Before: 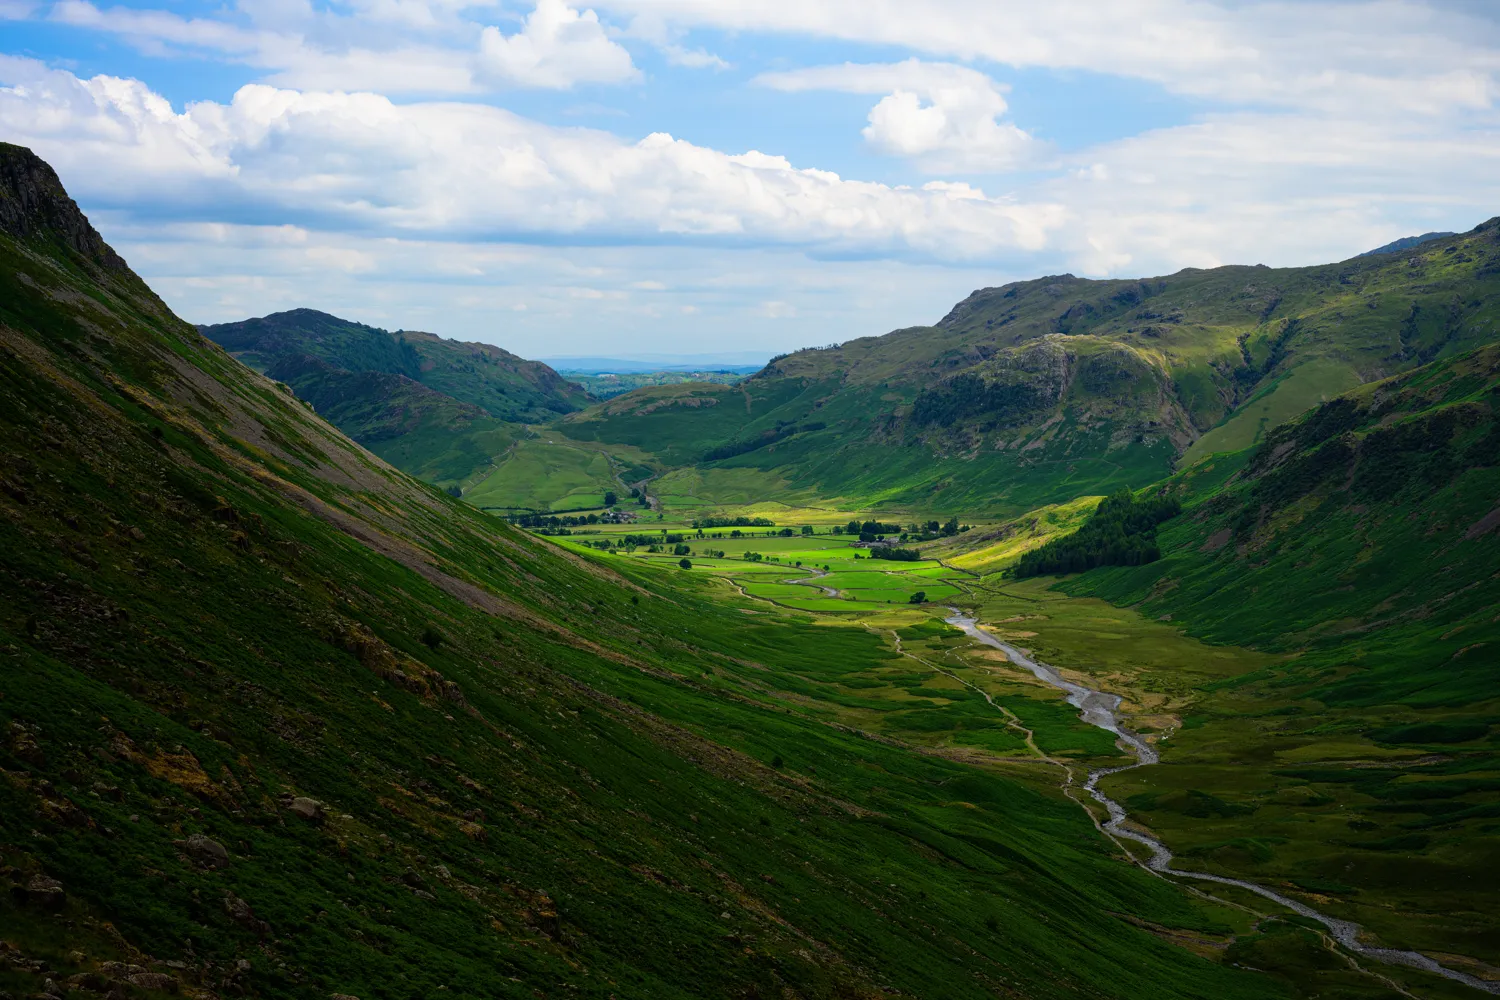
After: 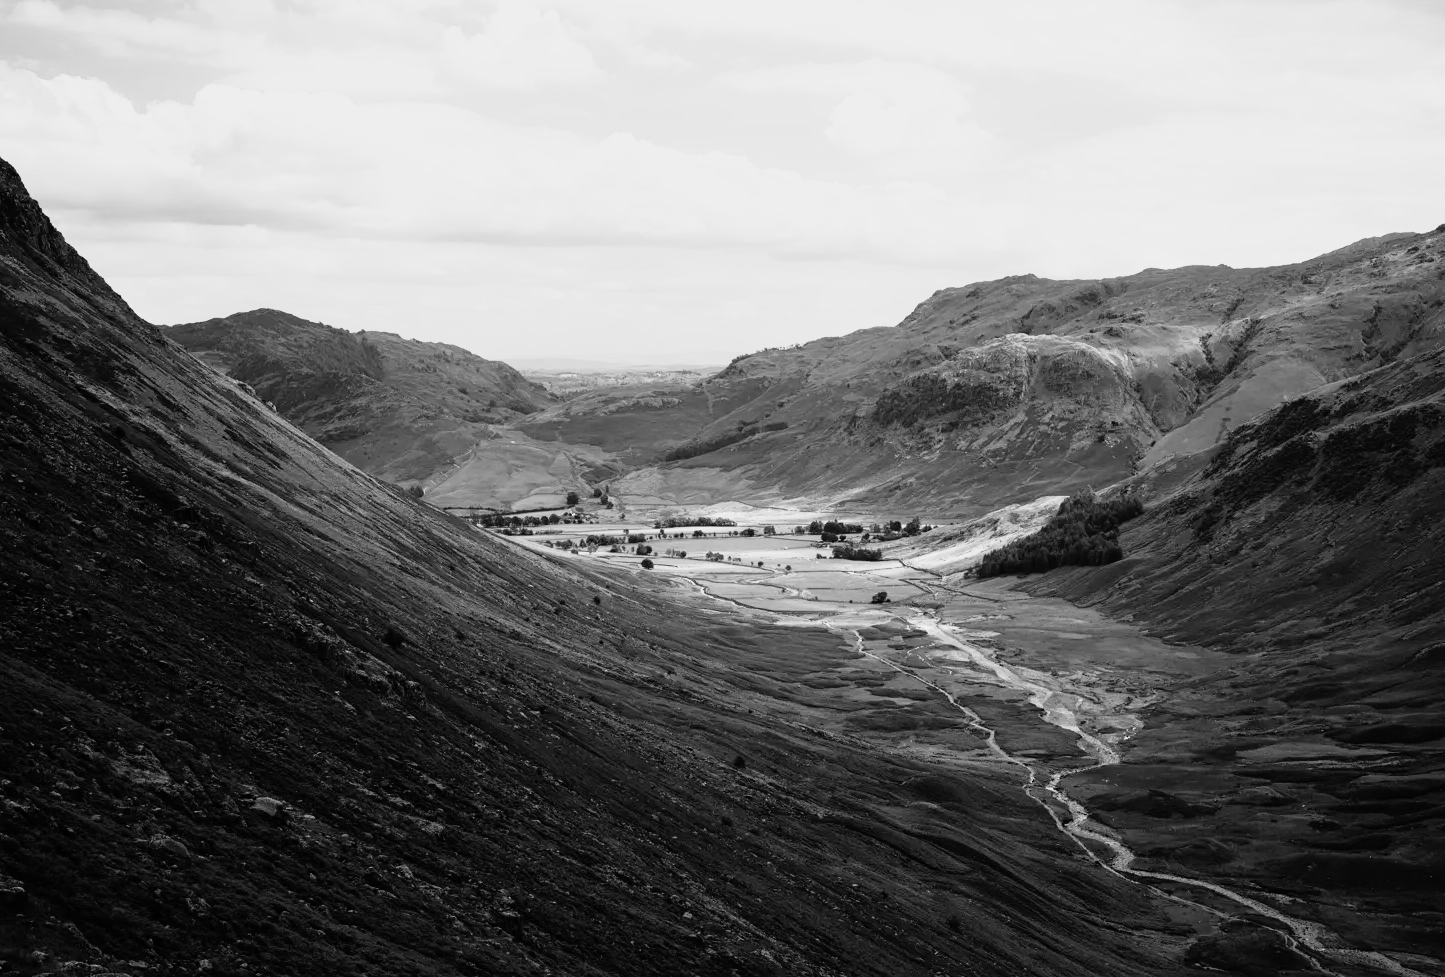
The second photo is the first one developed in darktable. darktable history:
monochrome: a -71.75, b 75.82
base curve: curves: ch0 [(0, 0) (0.012, 0.01) (0.073, 0.168) (0.31, 0.711) (0.645, 0.957) (1, 1)], preserve colors none
crop and rotate: left 2.536%, right 1.107%, bottom 2.246%
